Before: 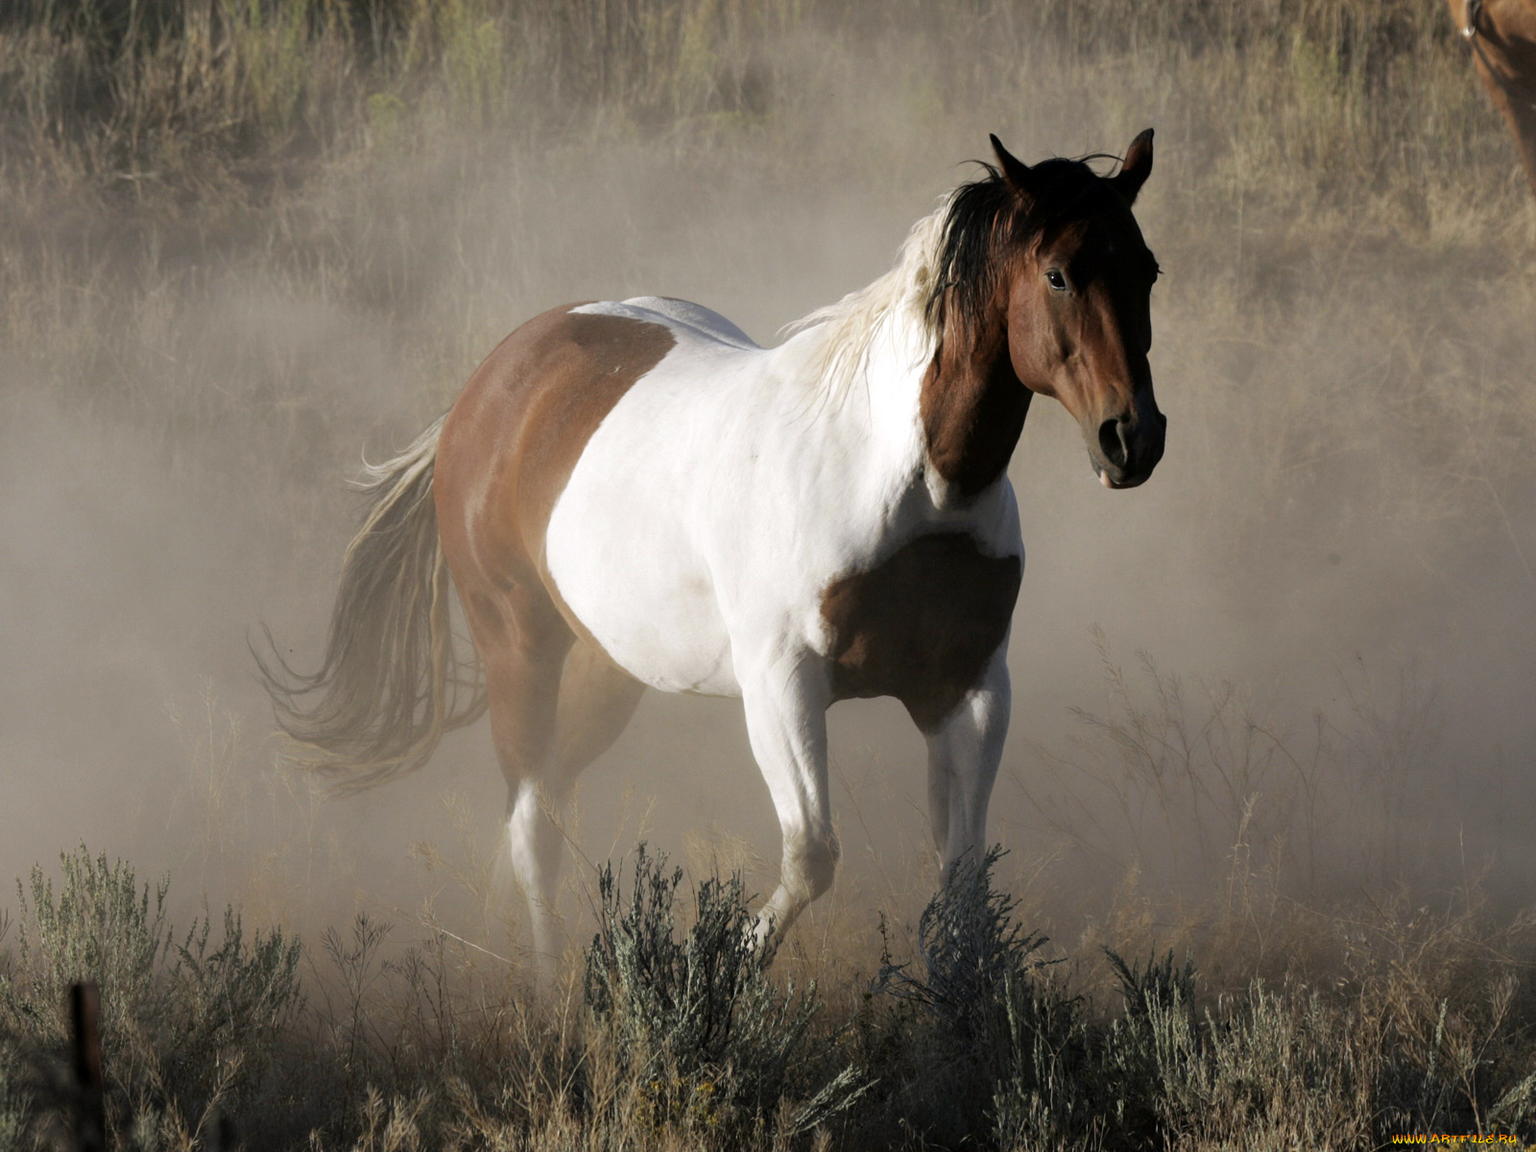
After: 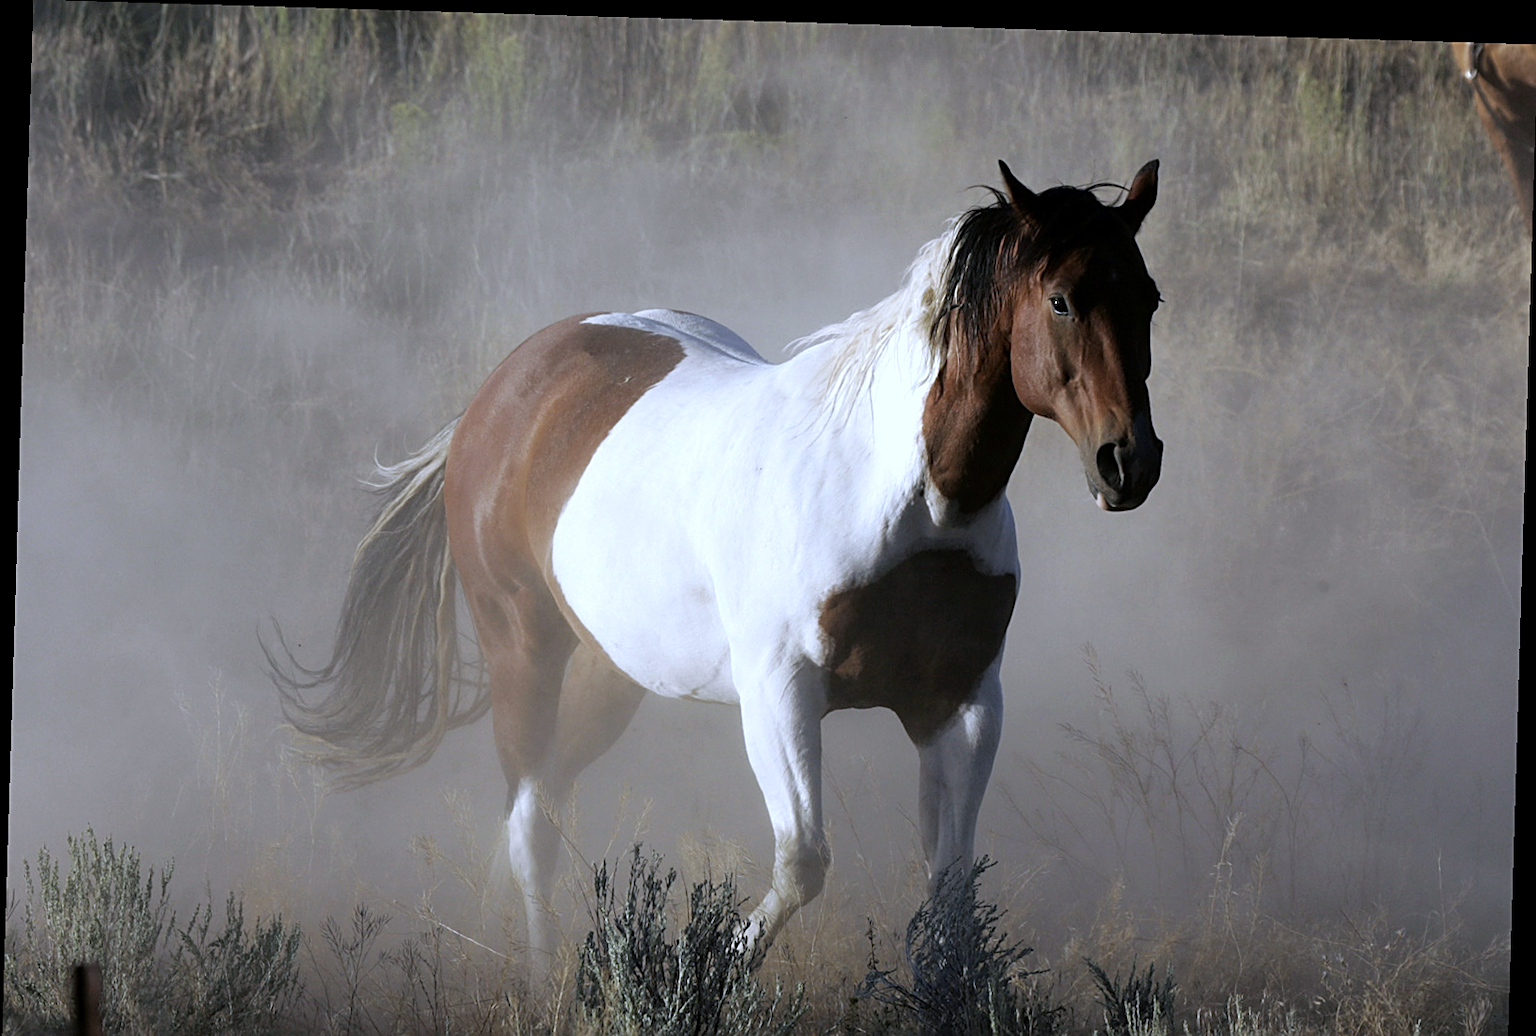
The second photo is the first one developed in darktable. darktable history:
rotate and perspective: rotation 1.72°, automatic cropping off
white balance: red 0.948, green 1.02, blue 1.176
crop and rotate: top 0%, bottom 11.49%
sharpen: on, module defaults
